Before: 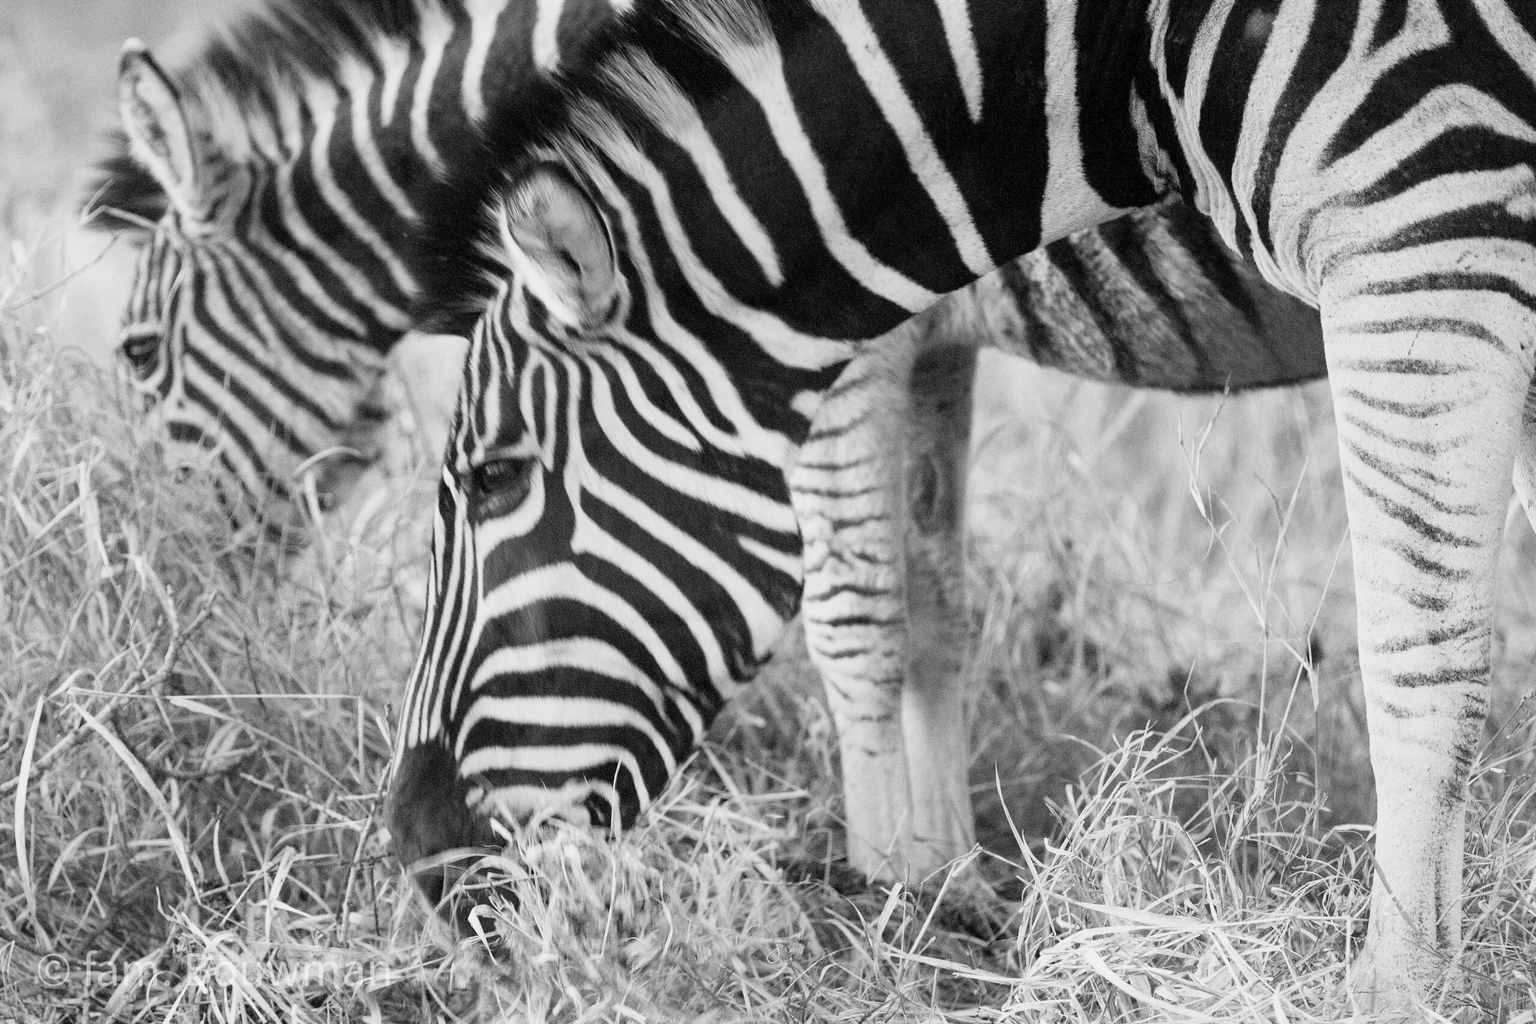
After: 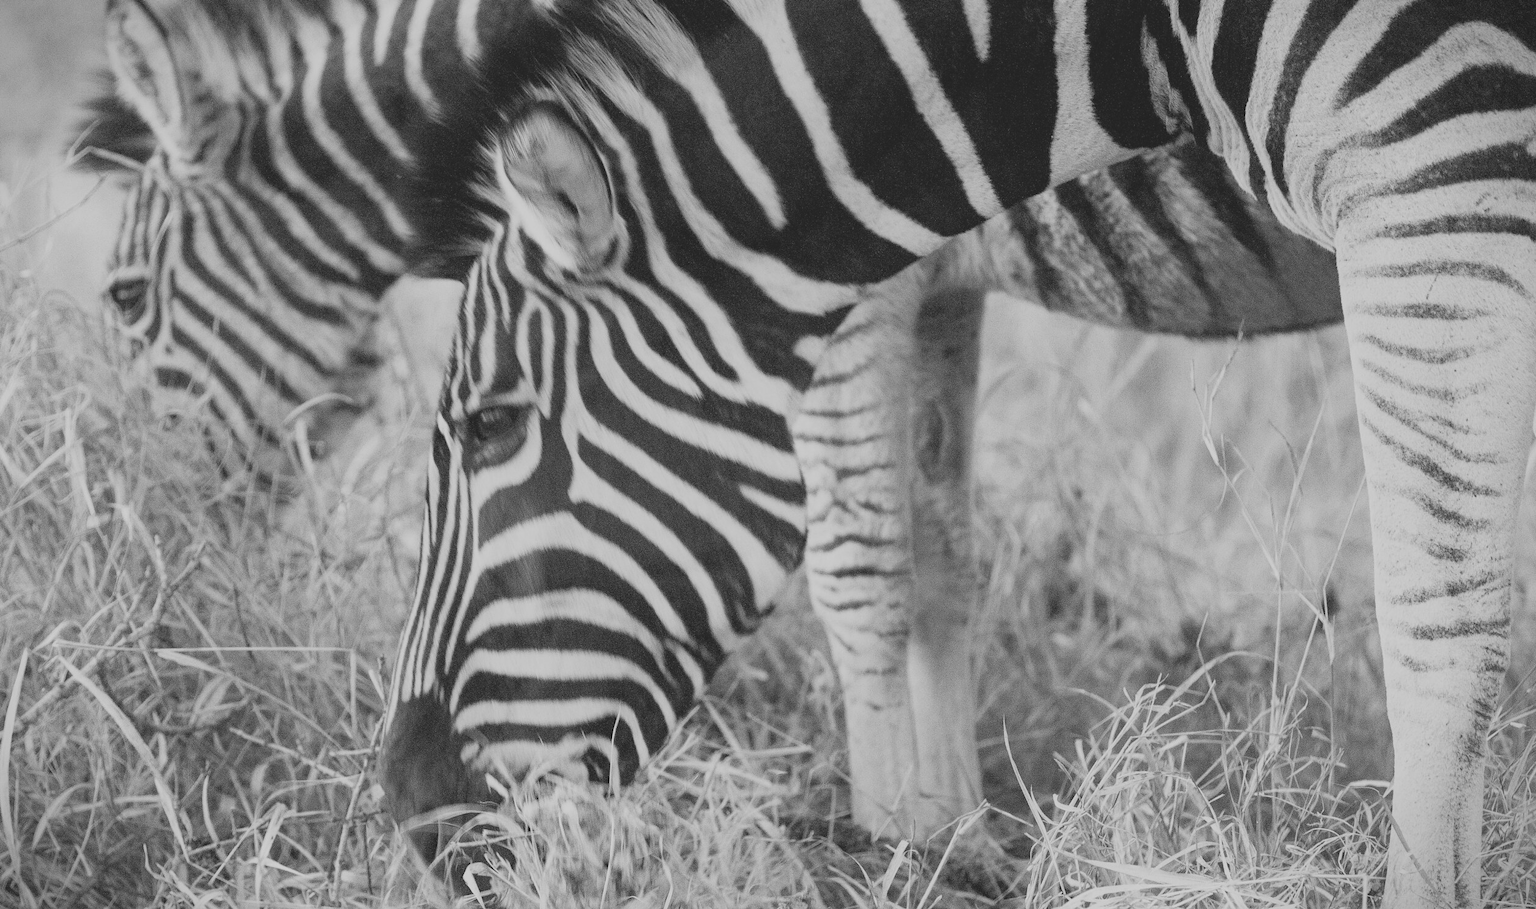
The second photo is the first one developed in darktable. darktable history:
contrast brightness saturation: contrast -0.263, saturation -0.424
crop: left 1.084%, top 6.192%, right 1.282%, bottom 7.094%
vignetting: fall-off start 100.15%, width/height ratio 1.306
